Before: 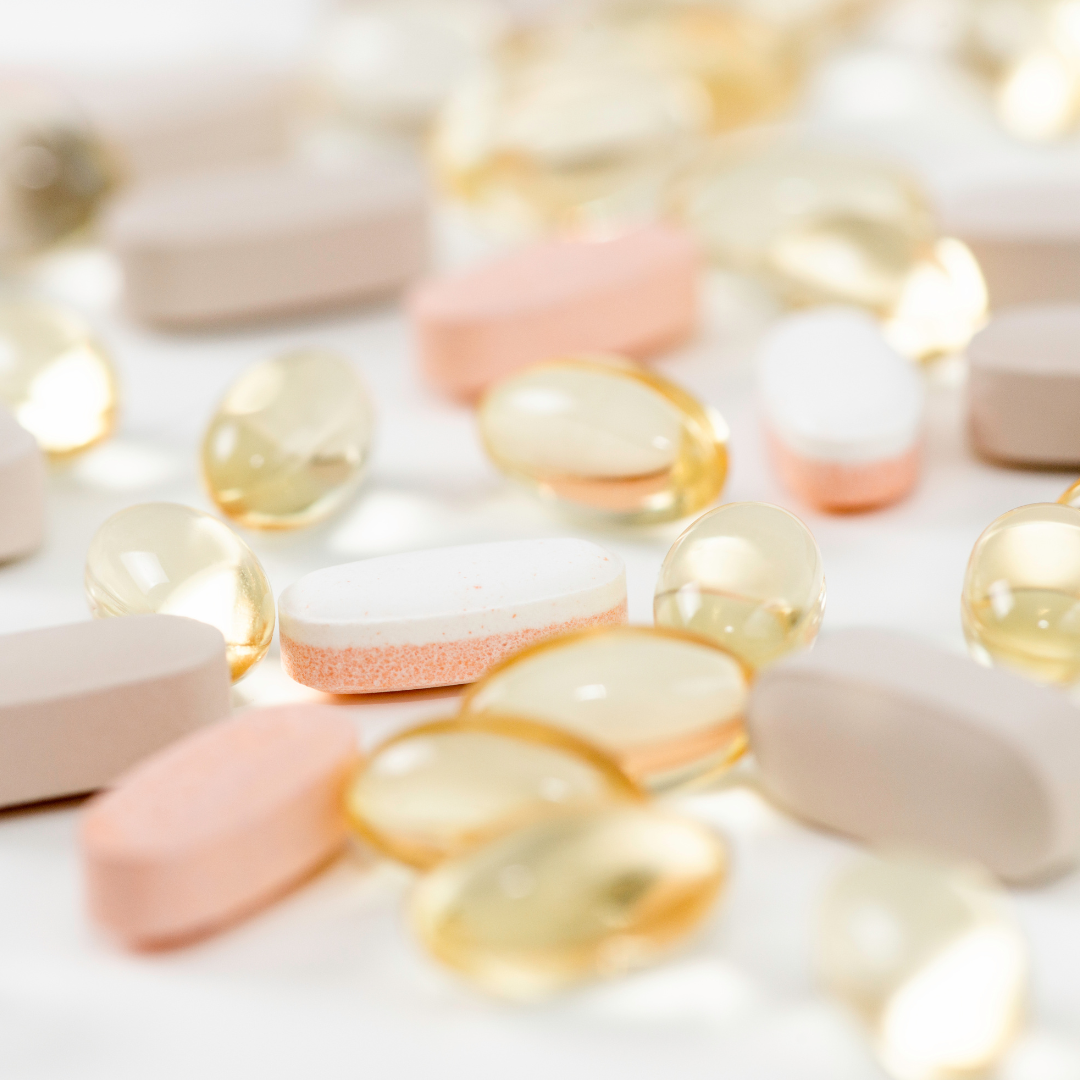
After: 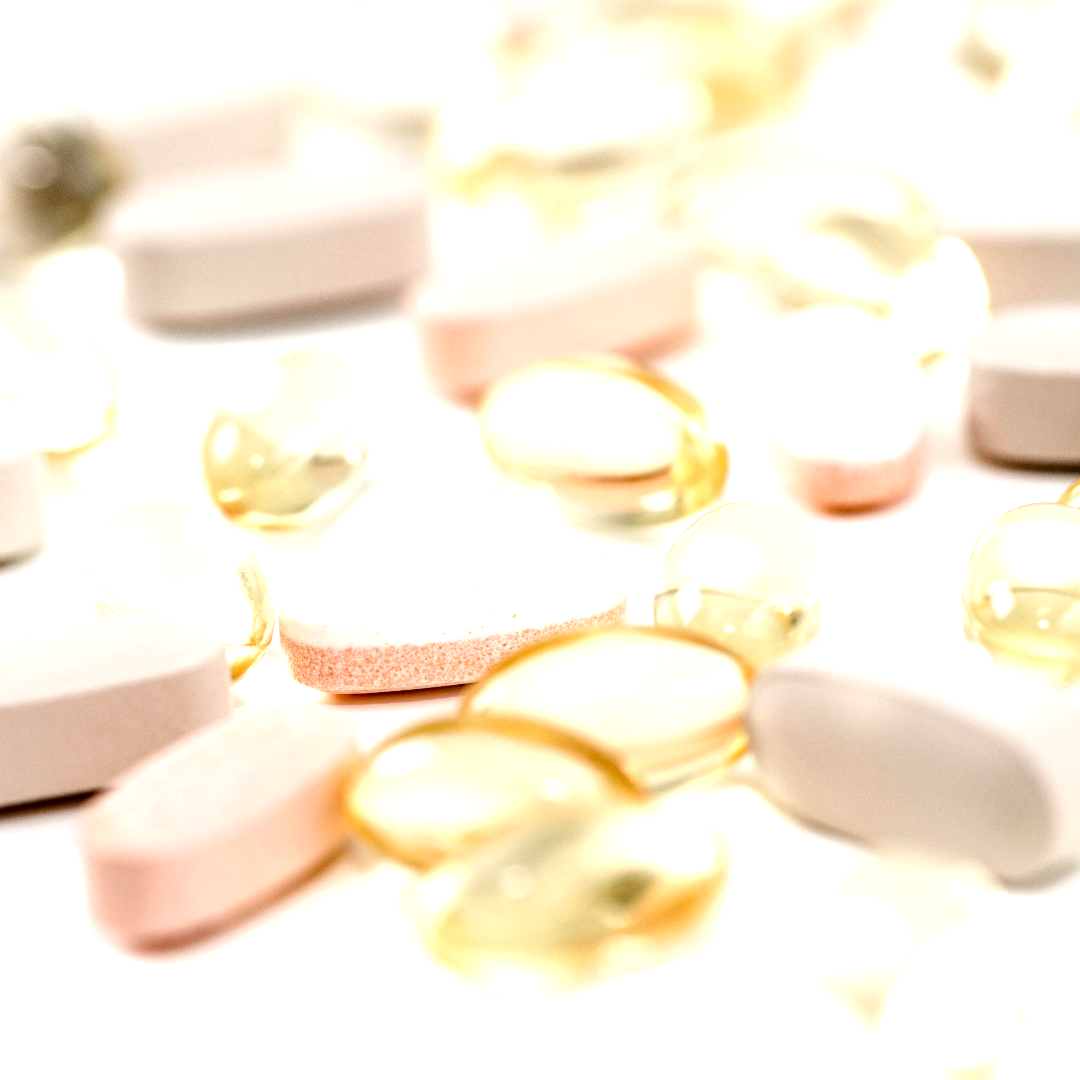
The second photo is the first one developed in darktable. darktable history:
tone equalizer: -8 EV -0.75 EV, -7 EV -0.7 EV, -6 EV -0.6 EV, -5 EV -0.4 EV, -3 EV 0.4 EV, -2 EV 0.6 EV, -1 EV 0.7 EV, +0 EV 0.75 EV, edges refinement/feathering 500, mask exposure compensation -1.57 EV, preserve details no
local contrast: detail 154%
